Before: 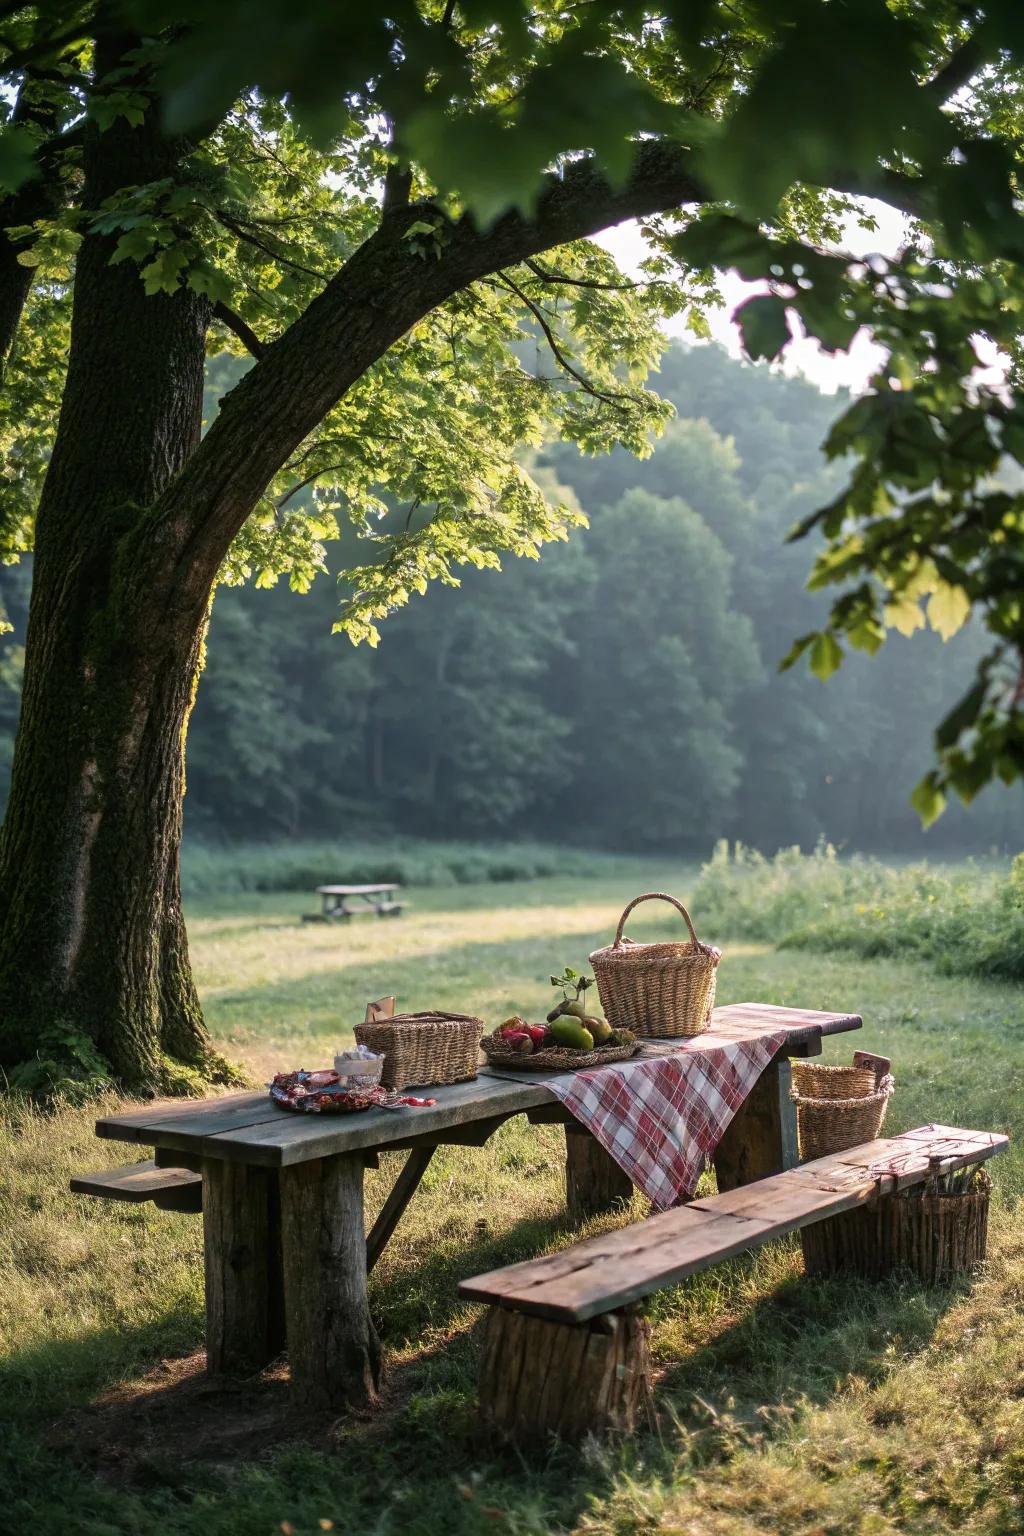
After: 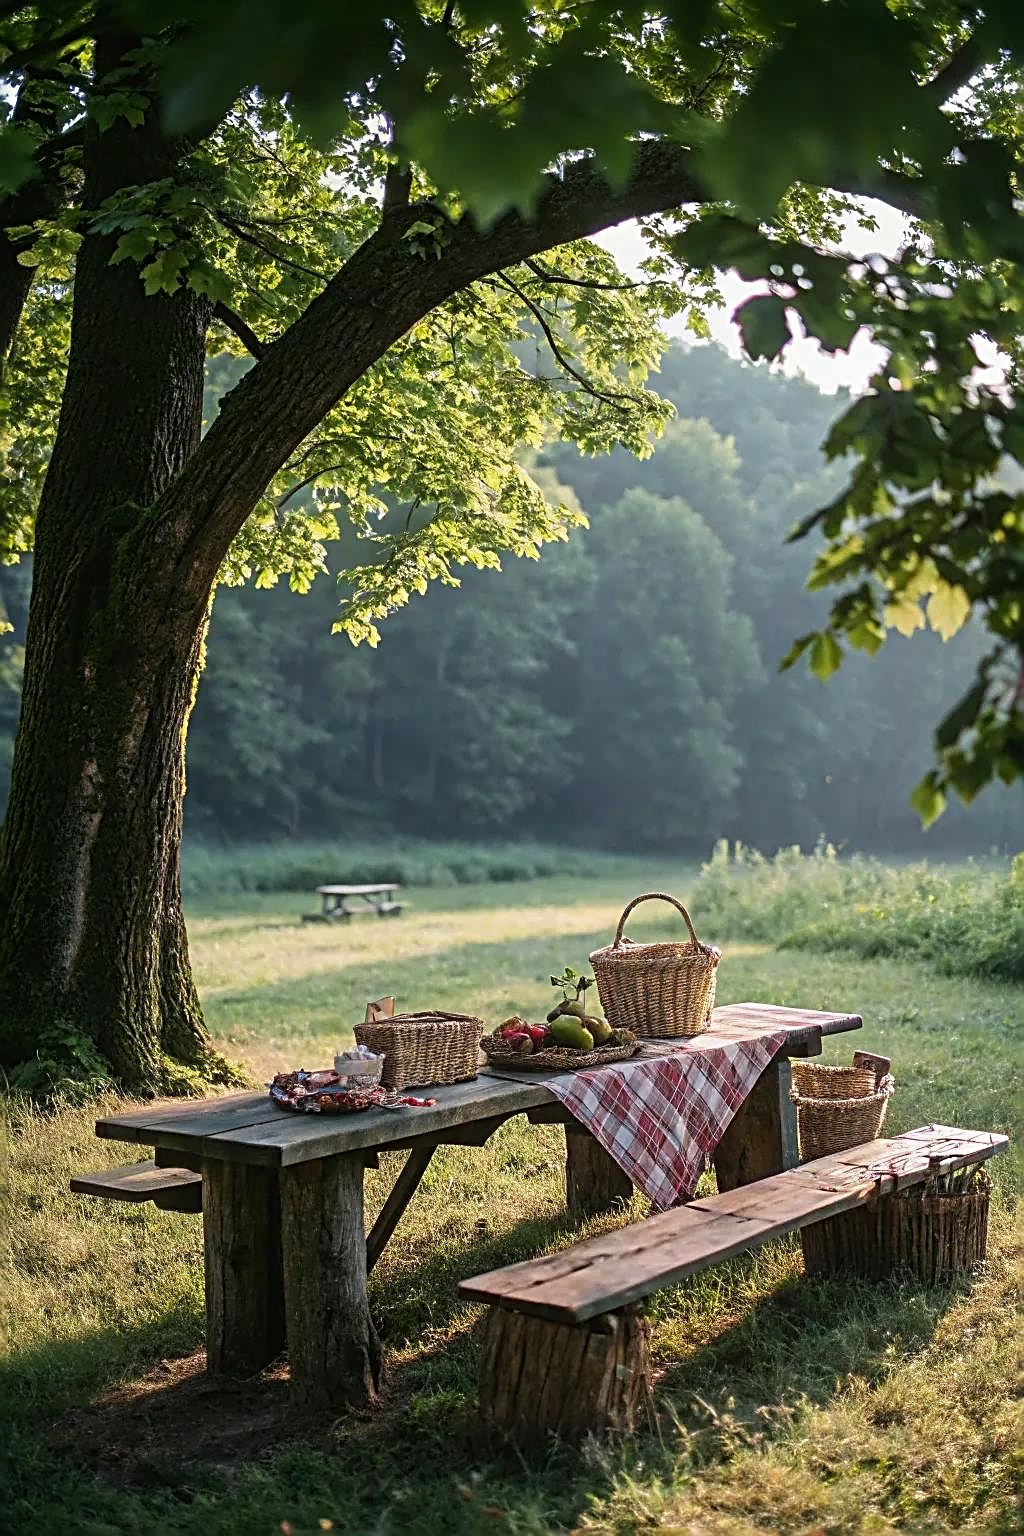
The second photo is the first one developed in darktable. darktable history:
contrast equalizer: octaves 7, y [[0.6 ×6], [0.55 ×6], [0 ×6], [0 ×6], [0 ×6]], mix -0.19
contrast brightness saturation: contrast 0.042, saturation 0.073
sharpen: radius 2.799, amount 0.731
